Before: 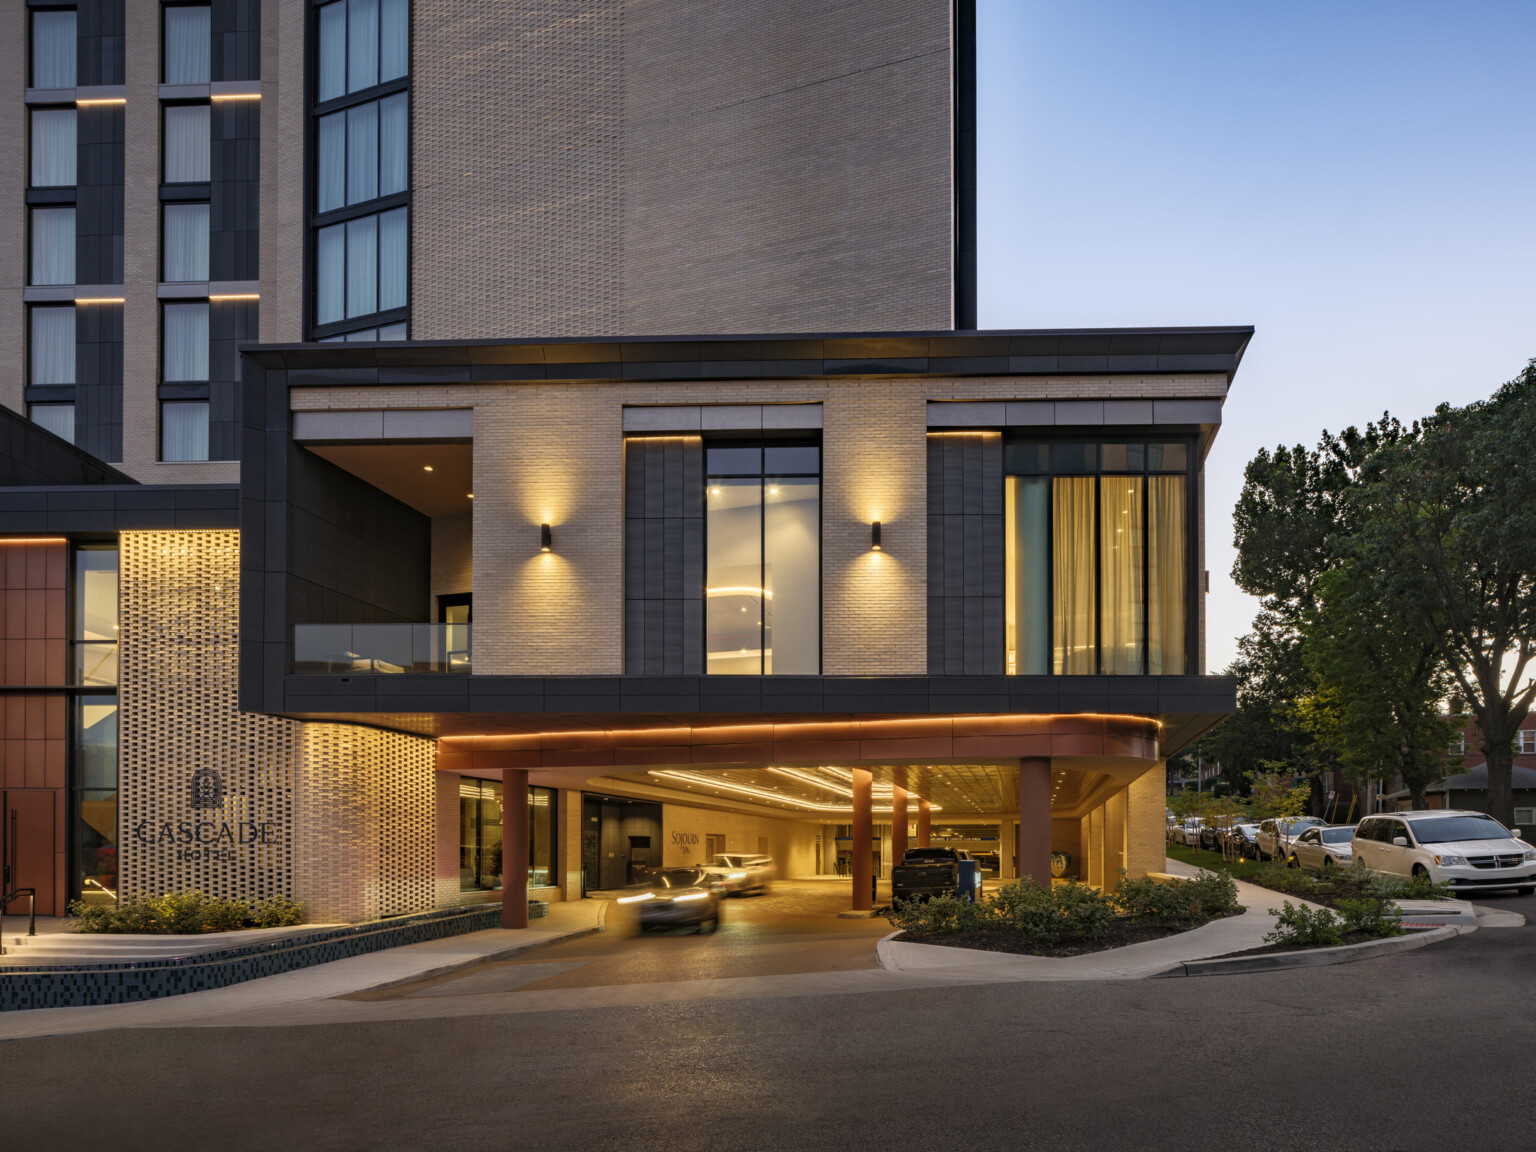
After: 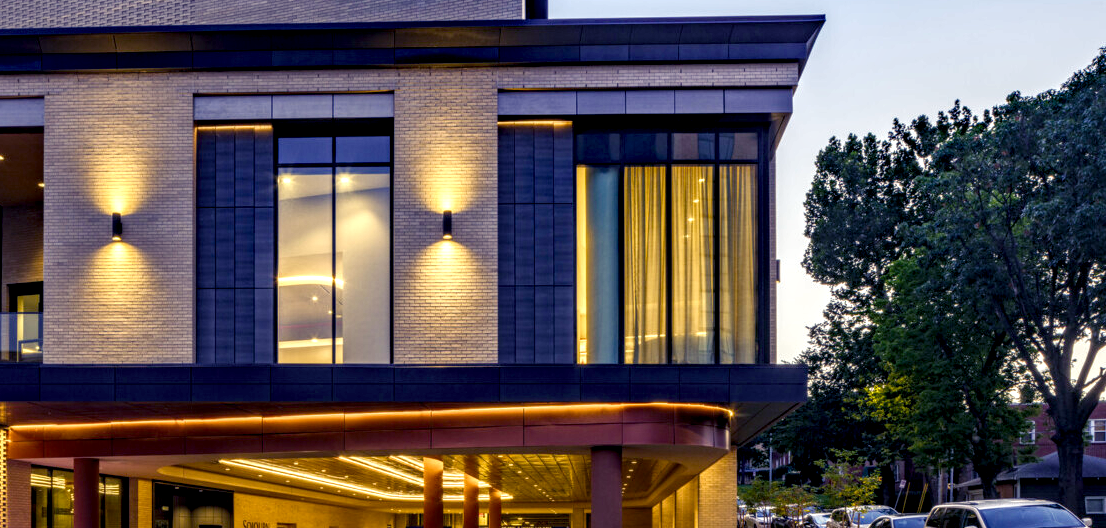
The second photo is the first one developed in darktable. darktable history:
crop and rotate: left 27.938%, top 27.046%, bottom 27.046%
base curve: exposure shift 0, preserve colors none
color balance rgb: shadows lift › luminance -28.76%, shadows lift › chroma 15%, shadows lift › hue 270°, power › chroma 1%, power › hue 255°, highlights gain › luminance 7.14%, highlights gain › chroma 2%, highlights gain › hue 90°, global offset › luminance -0.29%, global offset › hue 260°, perceptual saturation grading › global saturation 20%, perceptual saturation grading › highlights -13.92%, perceptual saturation grading › shadows 50%
local contrast: highlights 79%, shadows 56%, detail 175%, midtone range 0.428
contrast brightness saturation: saturation 0.1
